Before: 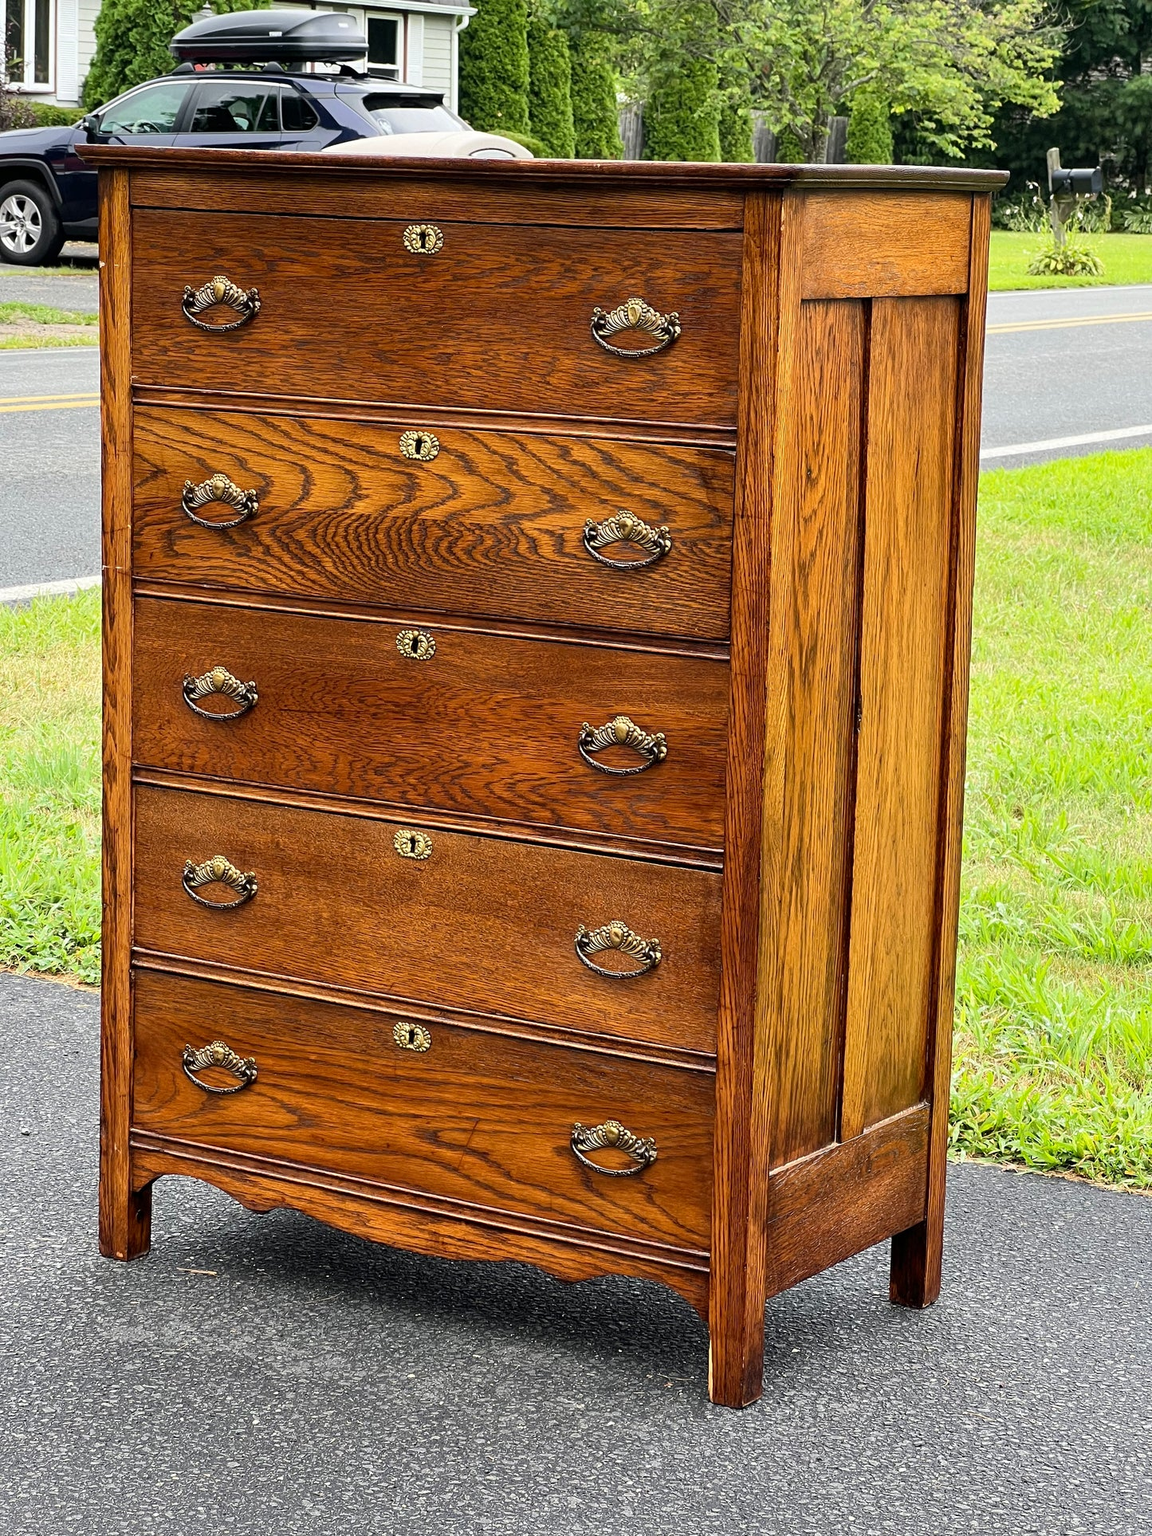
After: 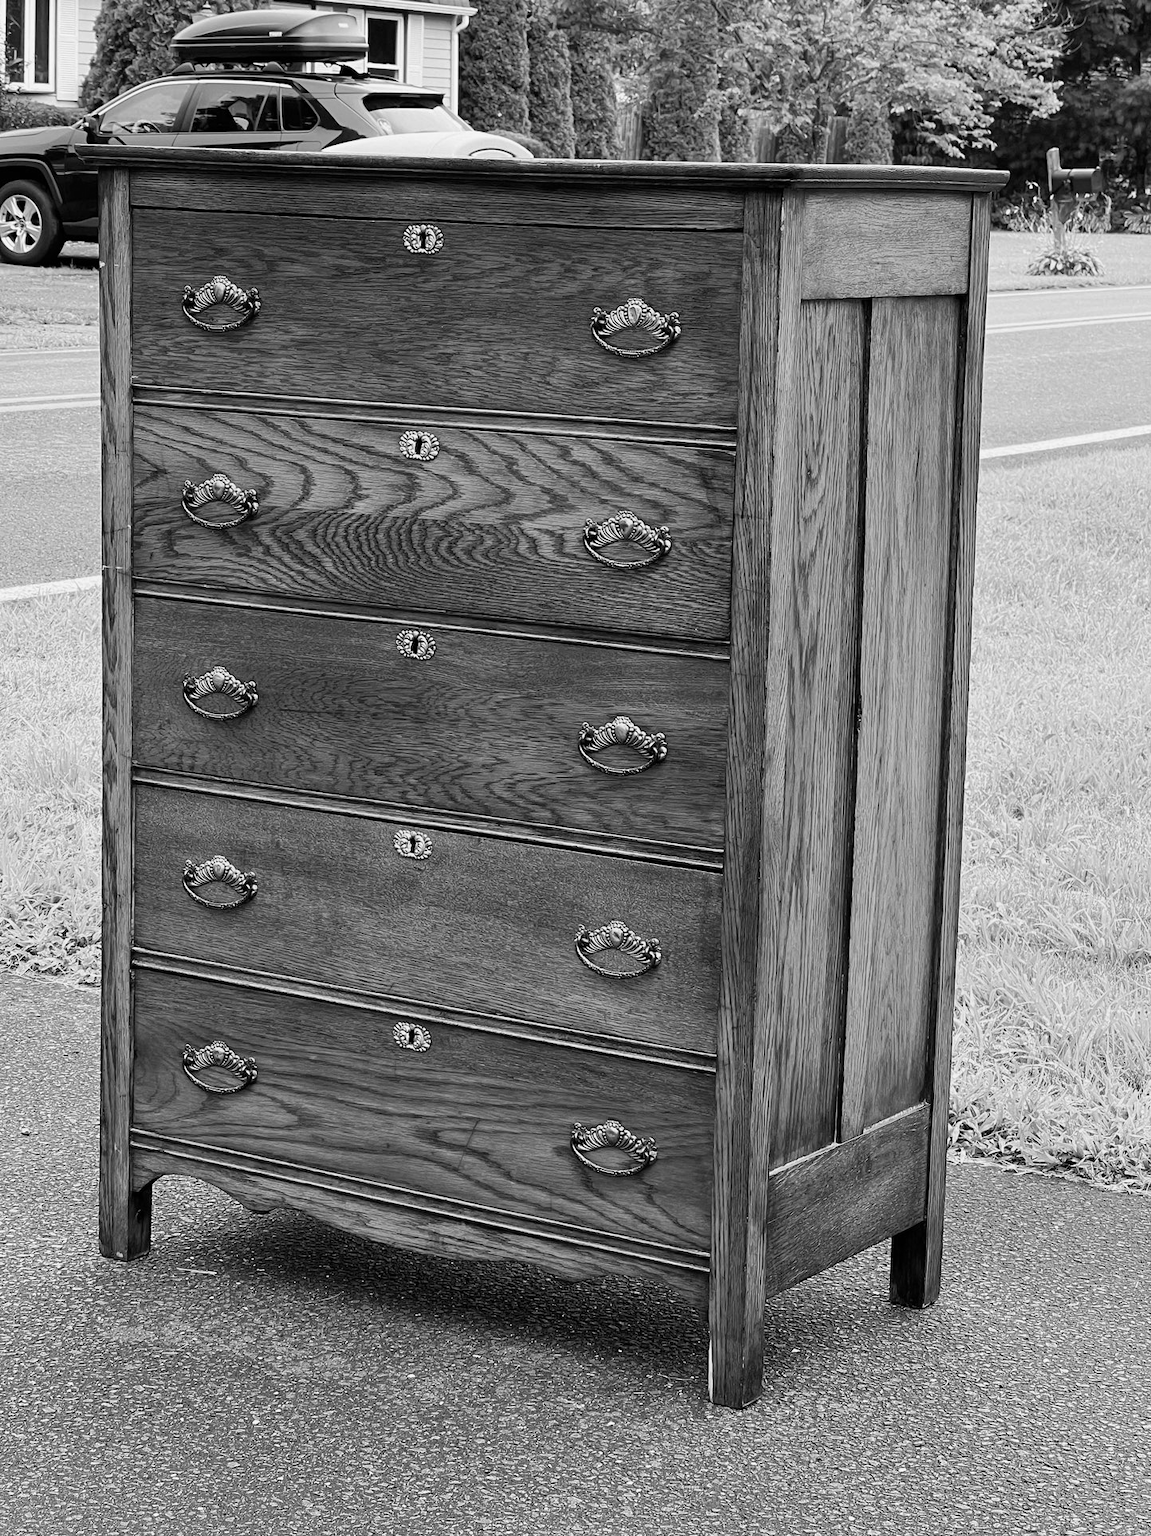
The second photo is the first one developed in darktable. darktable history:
exposure: exposure -0.116 EV, compensate exposure bias true, compensate highlight preservation false
monochrome: a -3.63, b -0.465
